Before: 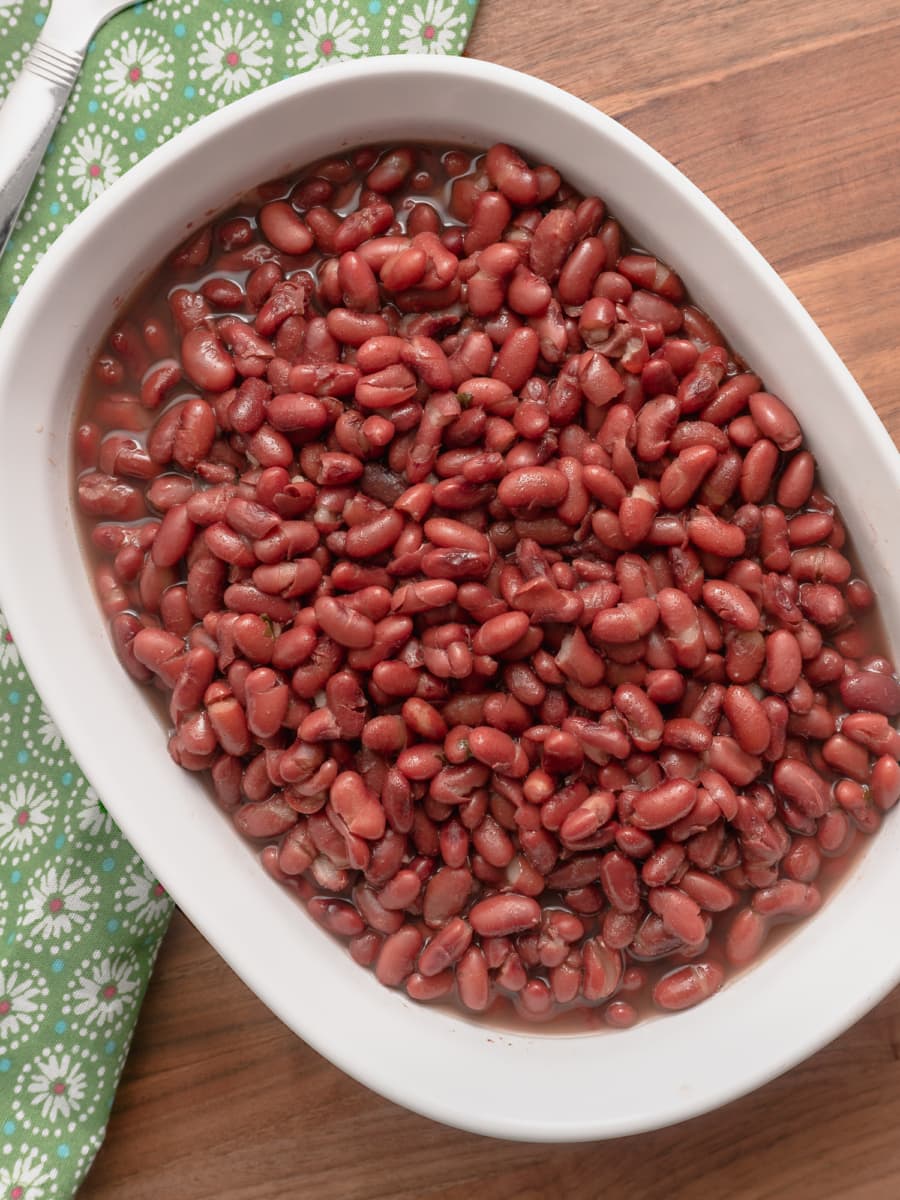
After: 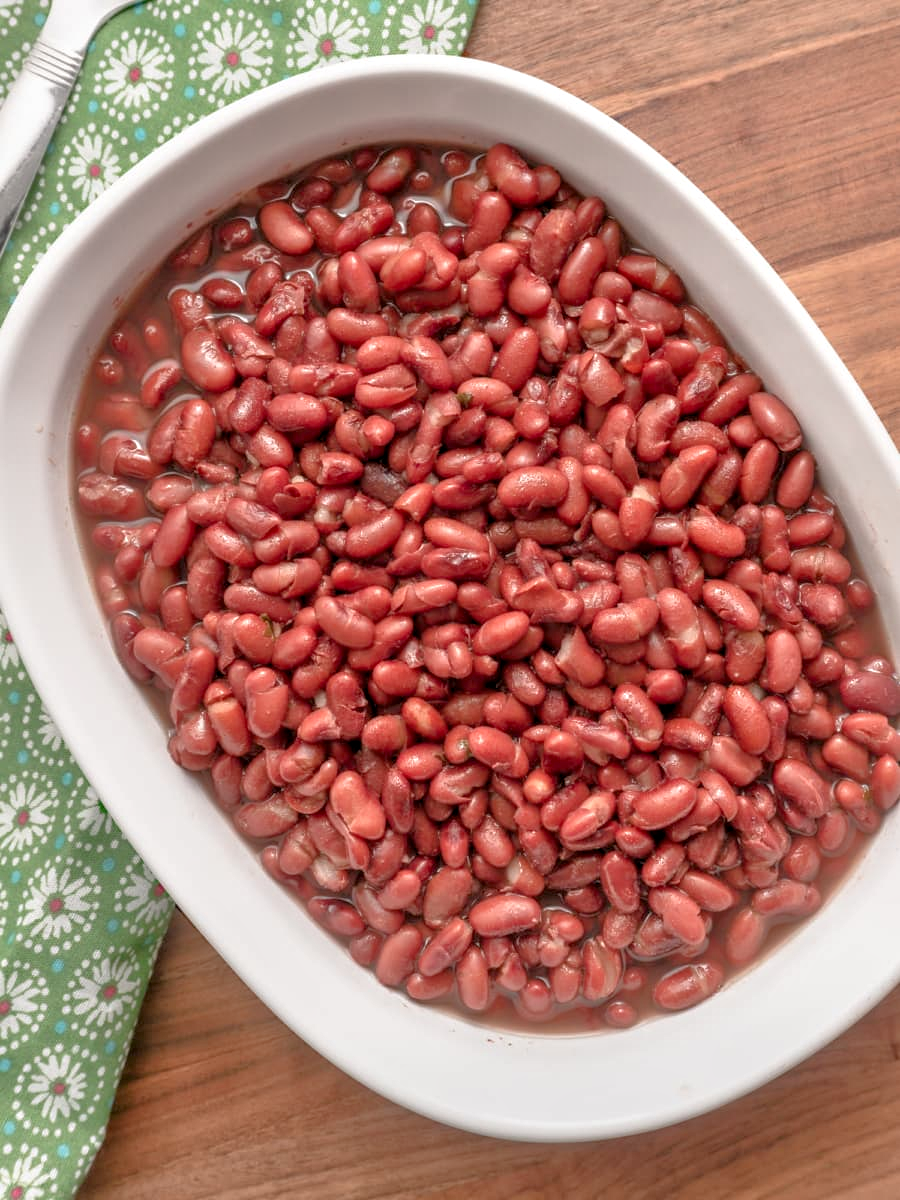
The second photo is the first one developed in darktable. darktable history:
tone equalizer: -7 EV 0.163 EV, -6 EV 0.566 EV, -5 EV 1.12 EV, -4 EV 1.29 EV, -3 EV 1.13 EV, -2 EV 0.6 EV, -1 EV 0.167 EV
local contrast: detail 130%
